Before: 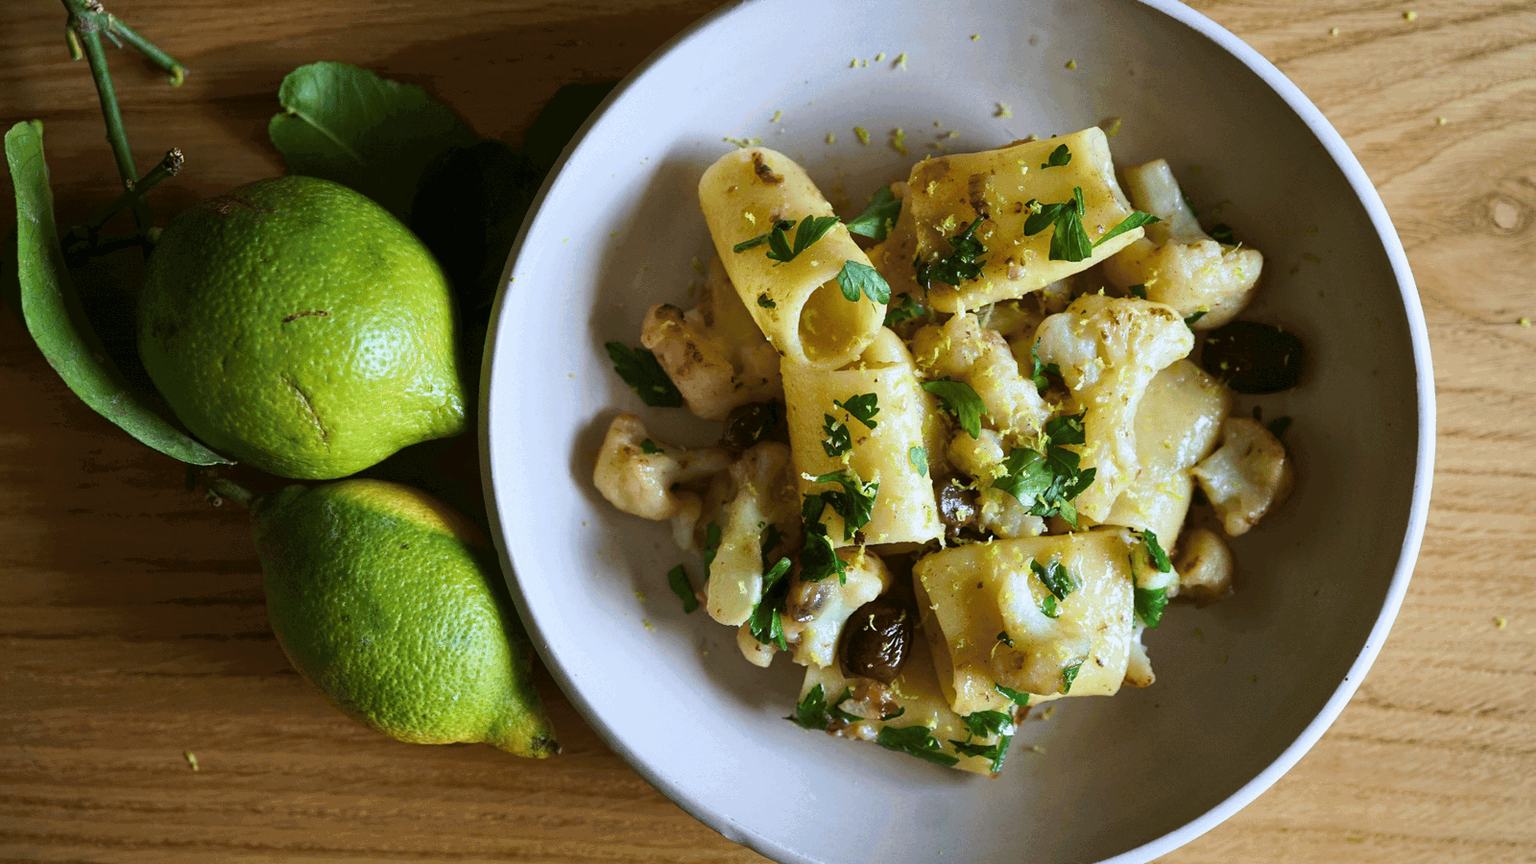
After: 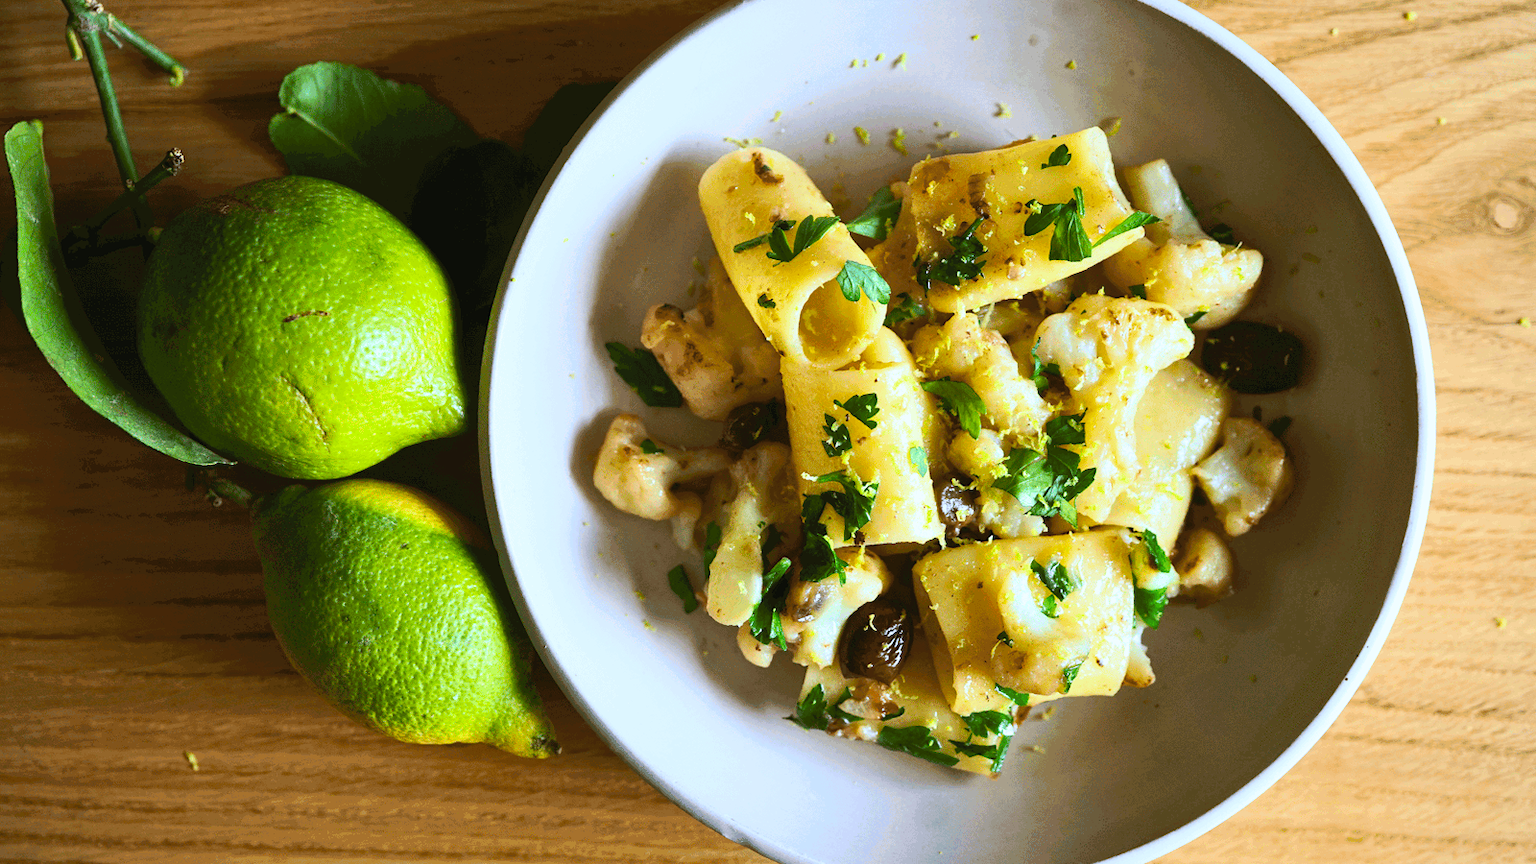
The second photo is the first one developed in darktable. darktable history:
exposure: compensate highlight preservation false
contrast brightness saturation: contrast 0.243, brightness 0.257, saturation 0.372
